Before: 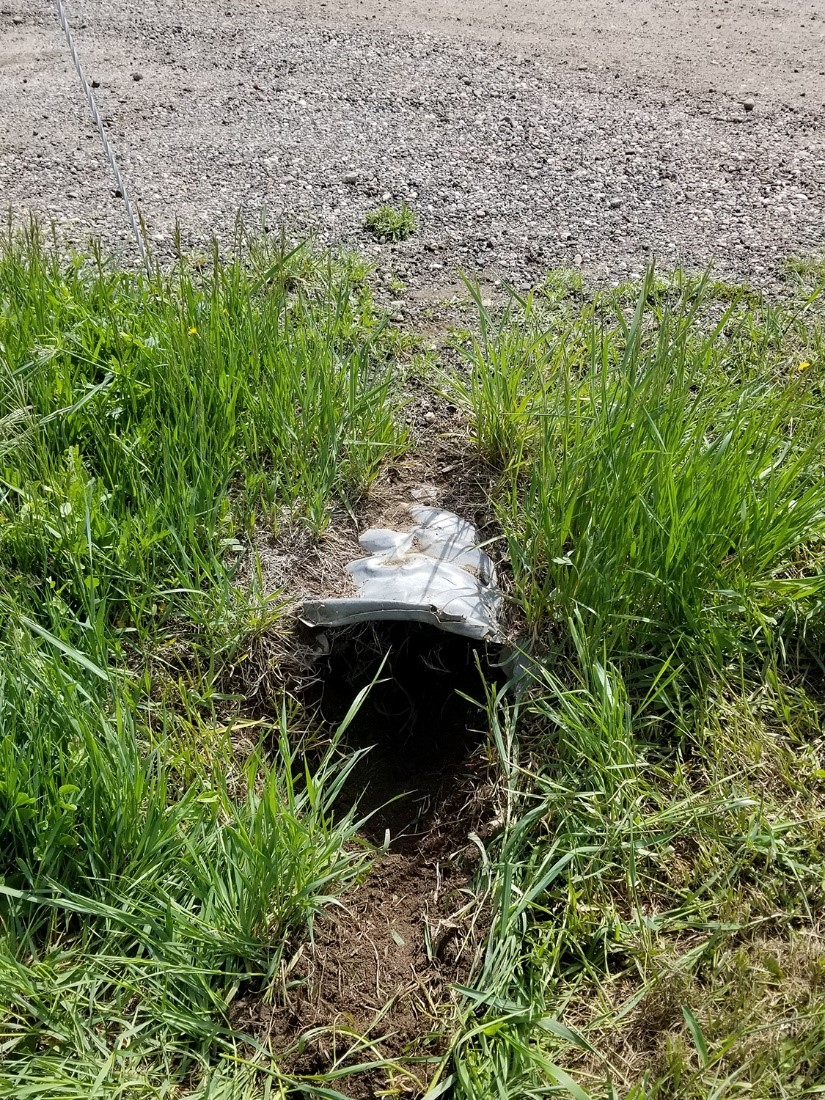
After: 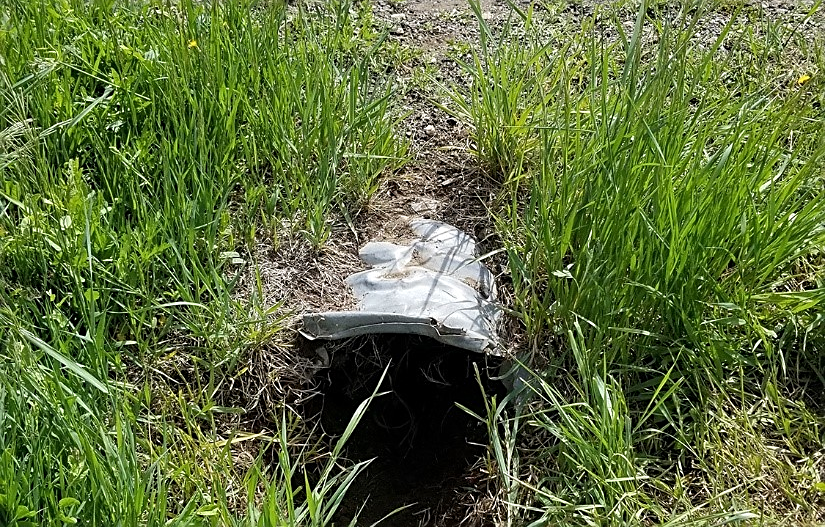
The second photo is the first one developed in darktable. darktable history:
sharpen: on, module defaults
crop and rotate: top 26.094%, bottom 25.966%
